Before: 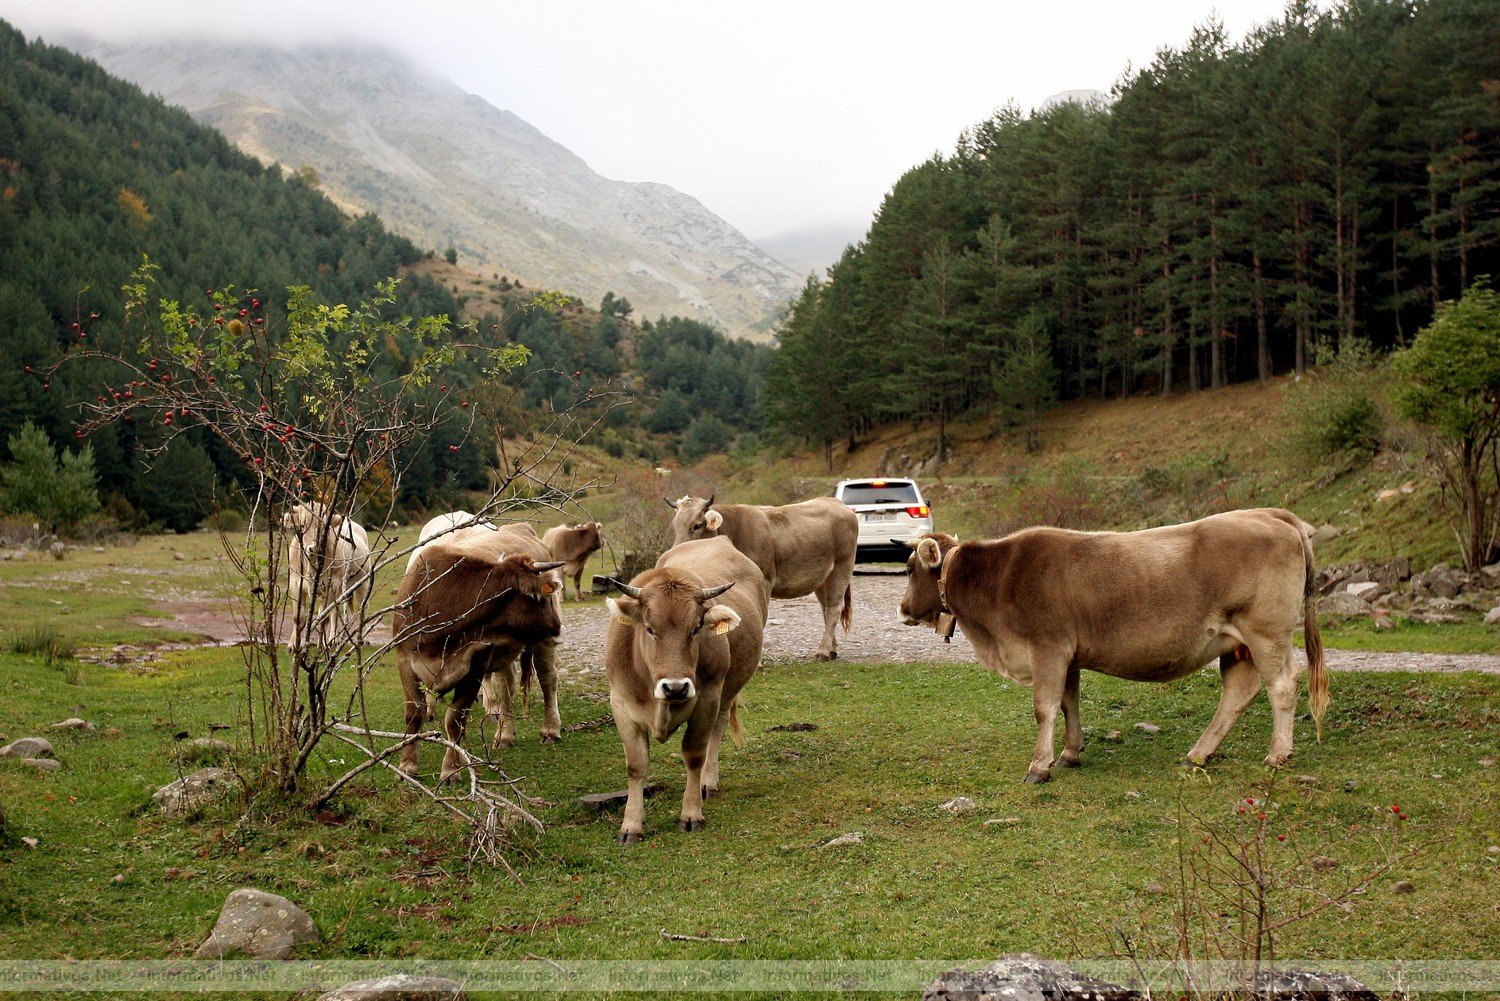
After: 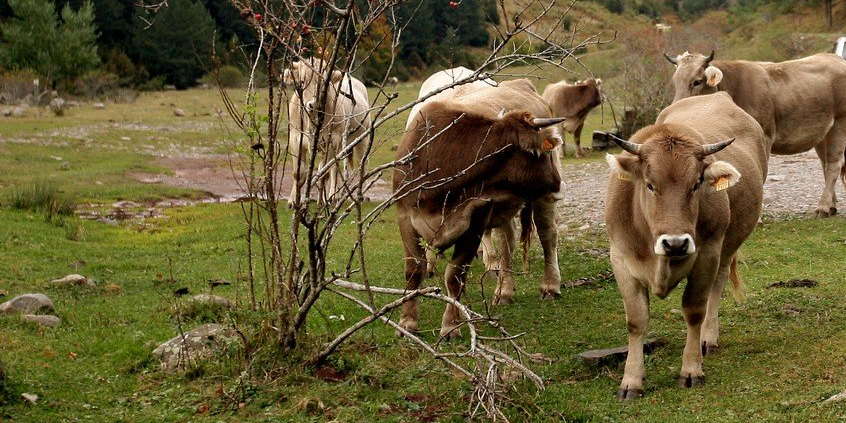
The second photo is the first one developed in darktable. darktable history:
crop: top 44.416%, right 43.544%, bottom 13.279%
